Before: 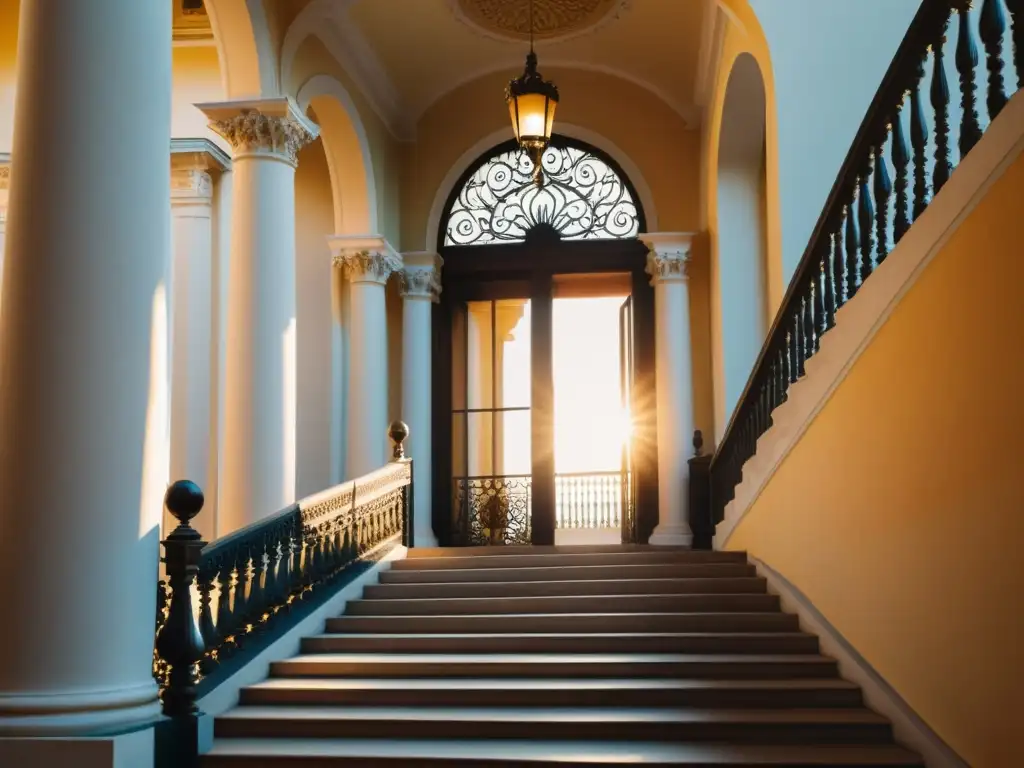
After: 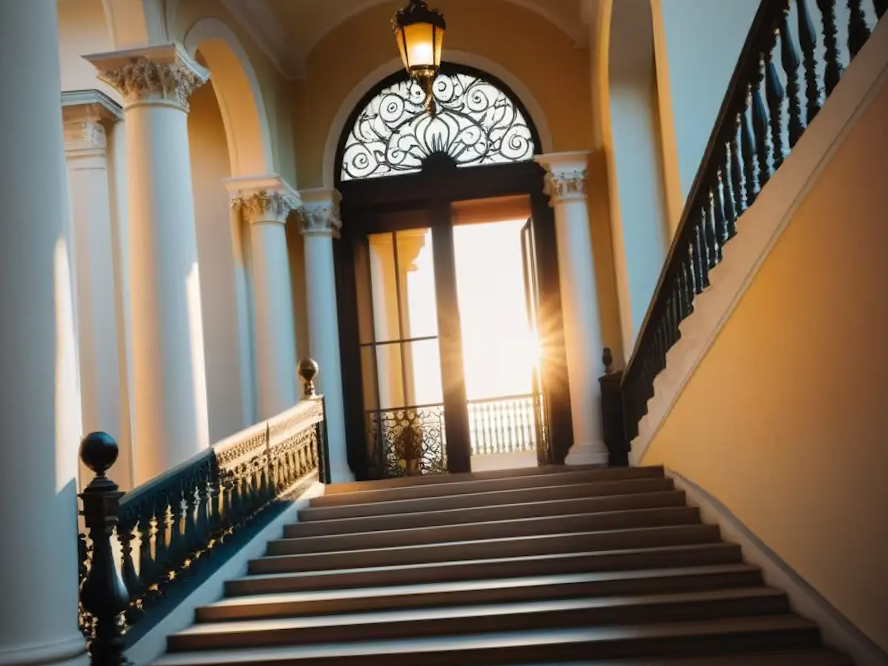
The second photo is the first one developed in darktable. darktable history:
vignetting: fall-off start 73.61%, unbound false
crop and rotate: angle 3.83°, left 5.709%, top 5.69%
